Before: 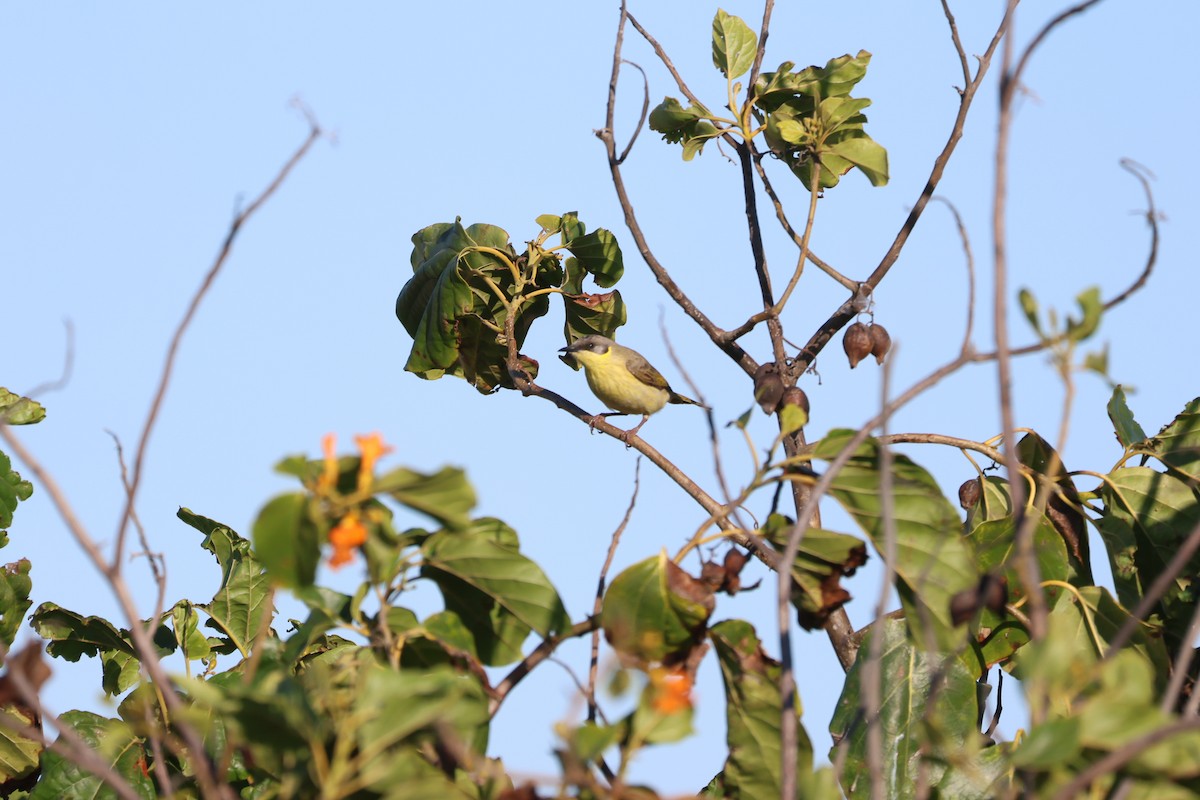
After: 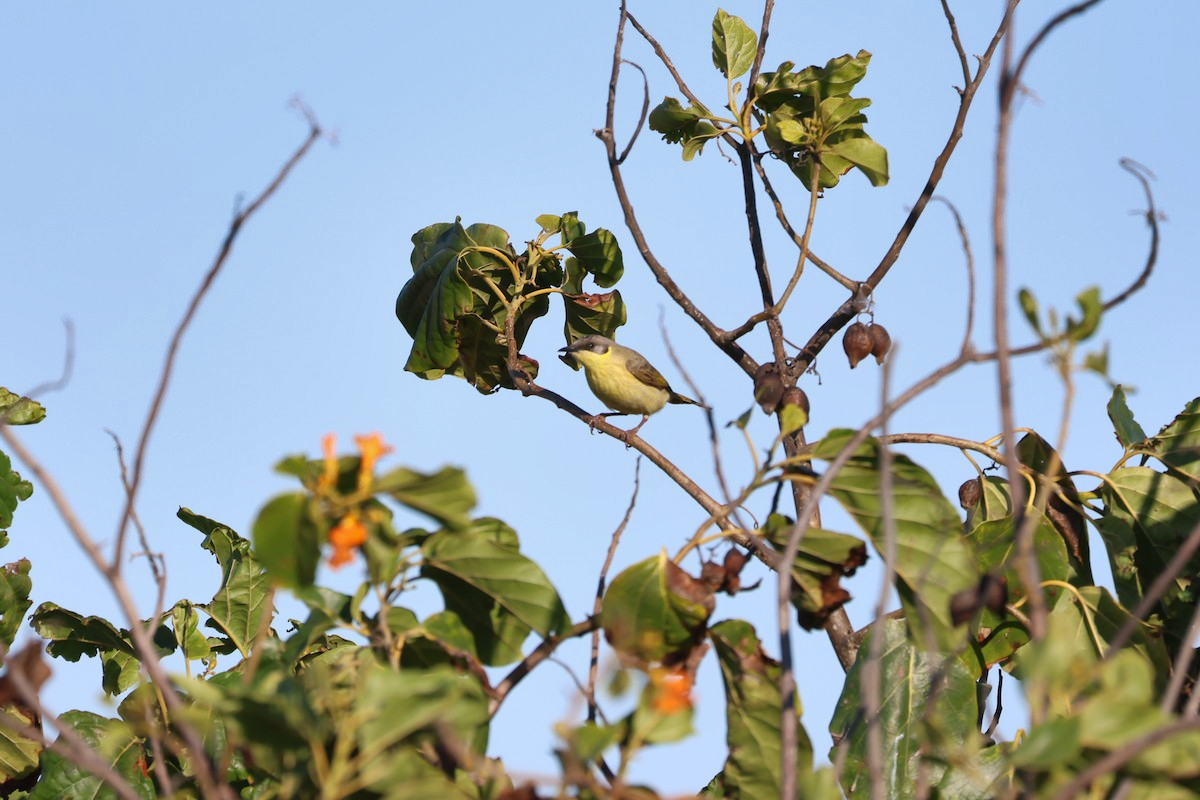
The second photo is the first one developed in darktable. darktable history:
shadows and highlights: shadows 33.48, highlights -45.87, compress 49.92%, soften with gaussian
